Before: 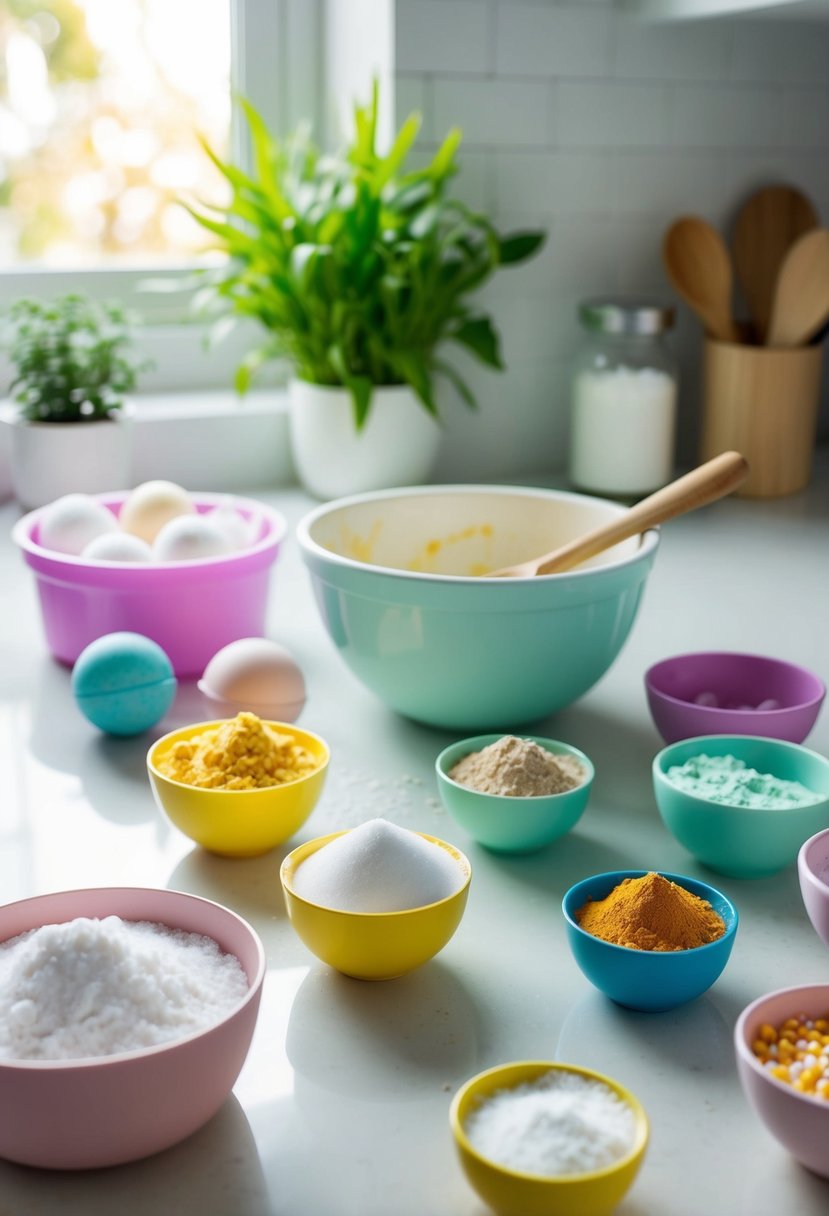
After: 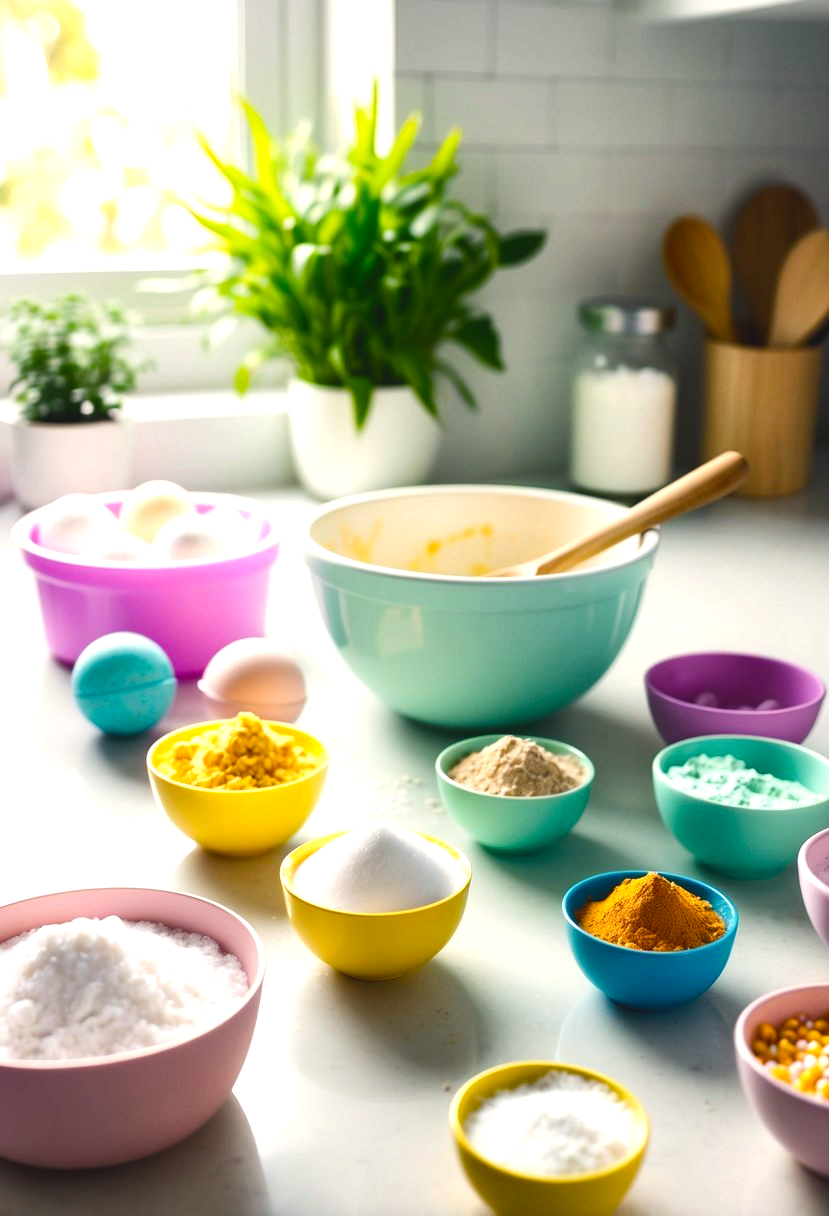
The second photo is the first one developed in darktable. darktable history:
color balance rgb: shadows lift › chroma 2%, shadows lift › hue 247.2°, power › chroma 0.3%, power › hue 25.2°, highlights gain › chroma 3%, highlights gain › hue 60°, global offset › luminance 0.75%, perceptual saturation grading › global saturation 20%, perceptual saturation grading › highlights -20%, perceptual saturation grading › shadows 30%, global vibrance 20%
tone equalizer: -8 EV -0.75 EV, -7 EV -0.7 EV, -6 EV -0.6 EV, -5 EV -0.4 EV, -3 EV 0.4 EV, -2 EV 0.6 EV, -1 EV 0.7 EV, +0 EV 0.75 EV, edges refinement/feathering 500, mask exposure compensation -1.57 EV, preserve details no
